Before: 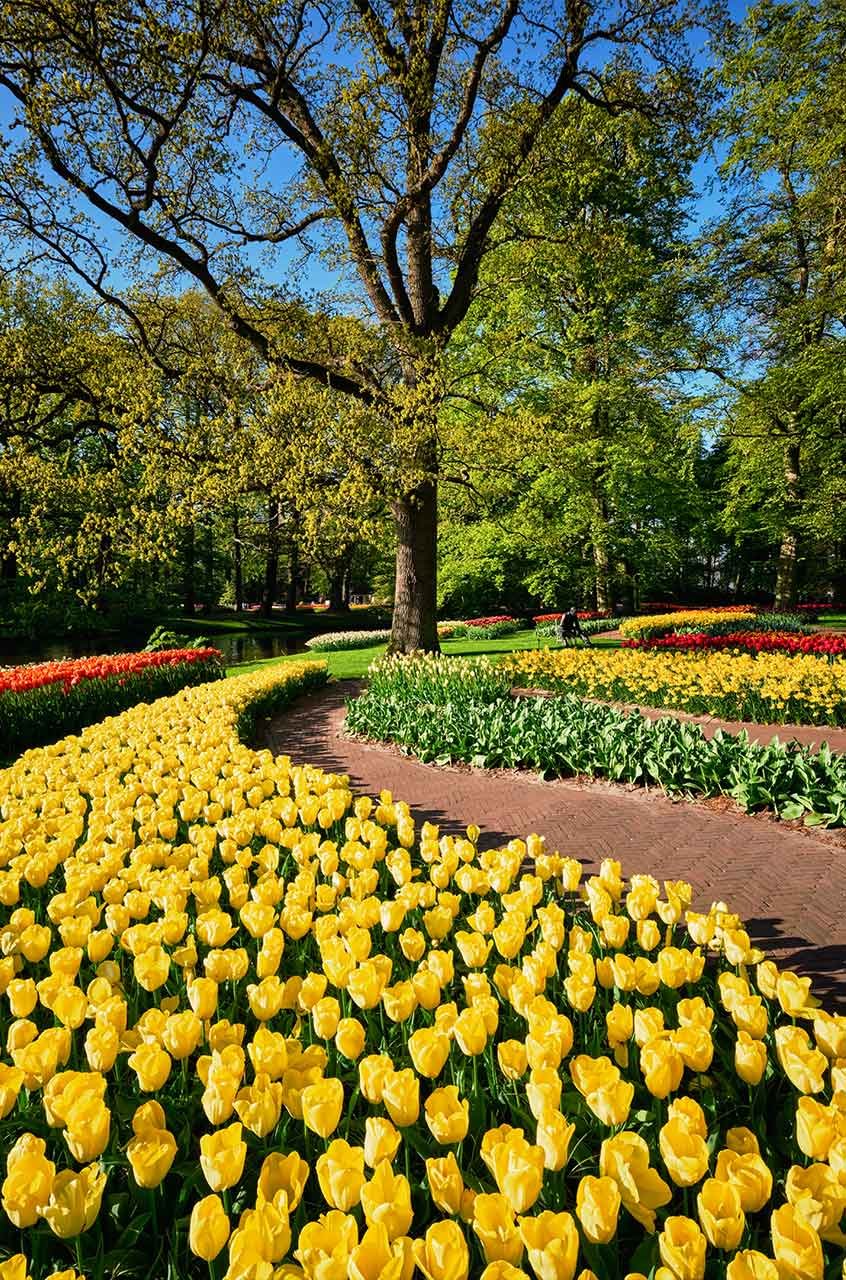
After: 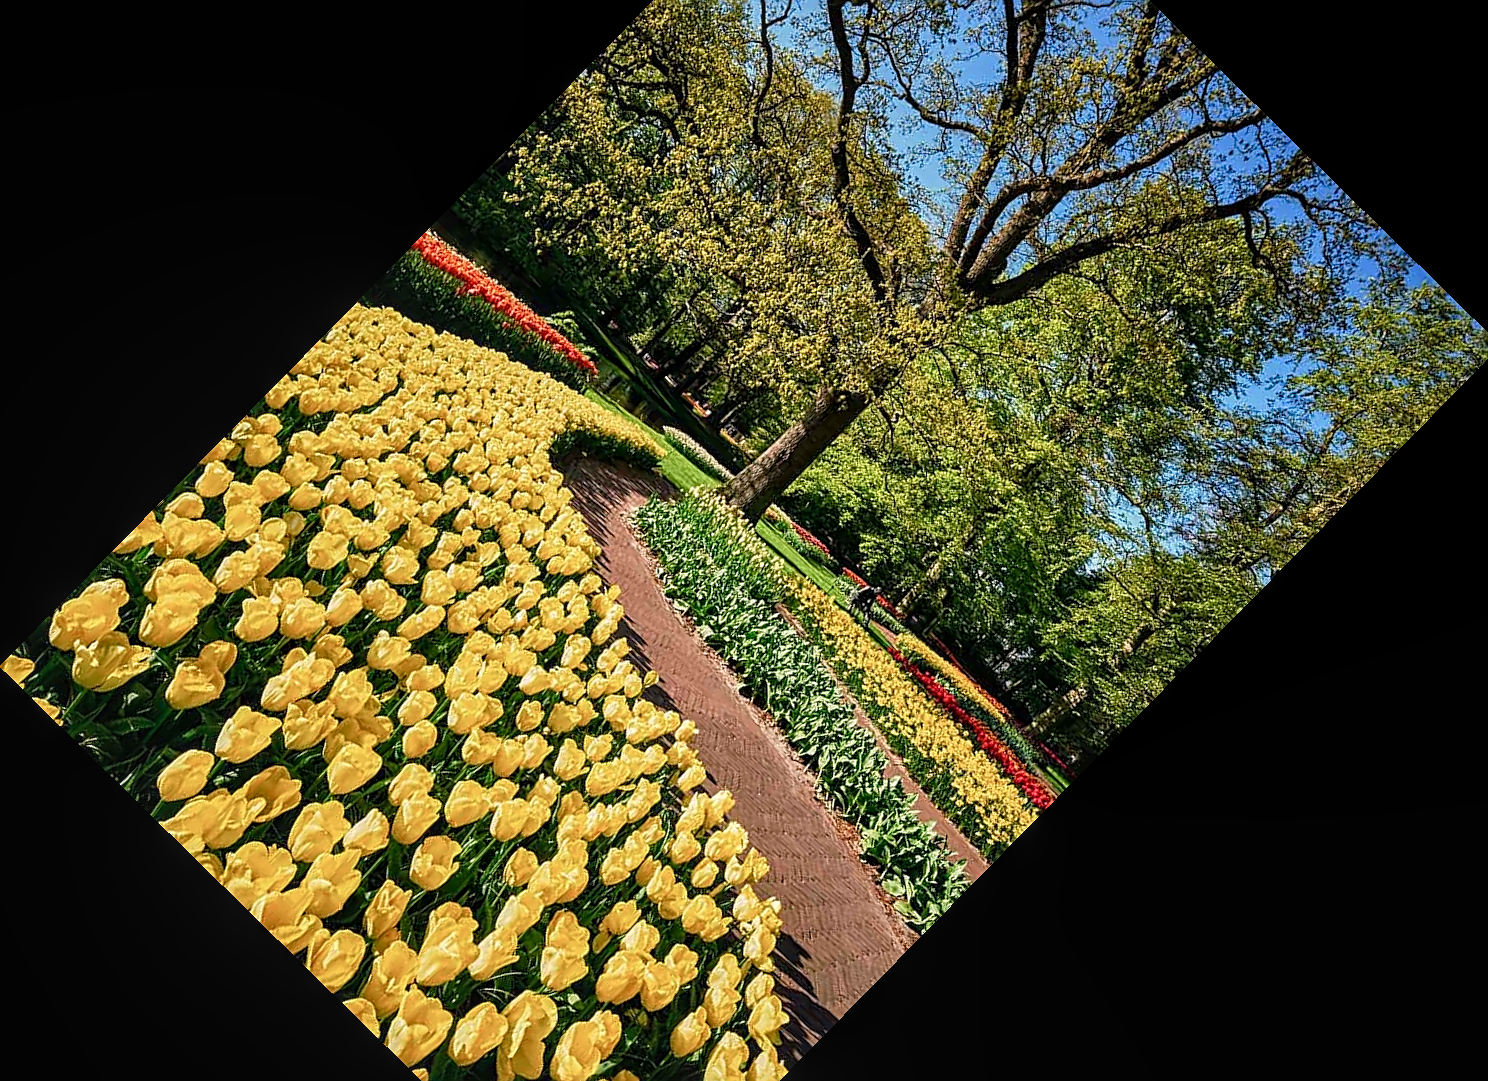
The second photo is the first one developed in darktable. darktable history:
exposure: compensate exposure bias true, compensate highlight preservation false
crop and rotate: angle -44.47°, top 16.454%, right 0.808%, bottom 11.758%
local contrast: detail 130%
color balance rgb: shadows lift › chroma 1.484%, shadows lift › hue 261.13°, highlights gain › chroma 1.071%, highlights gain › hue 52.36°, perceptual saturation grading › global saturation 0.548%, perceptual saturation grading › highlights -19.667%, perceptual saturation grading › shadows 19.81%
sharpen: on, module defaults
